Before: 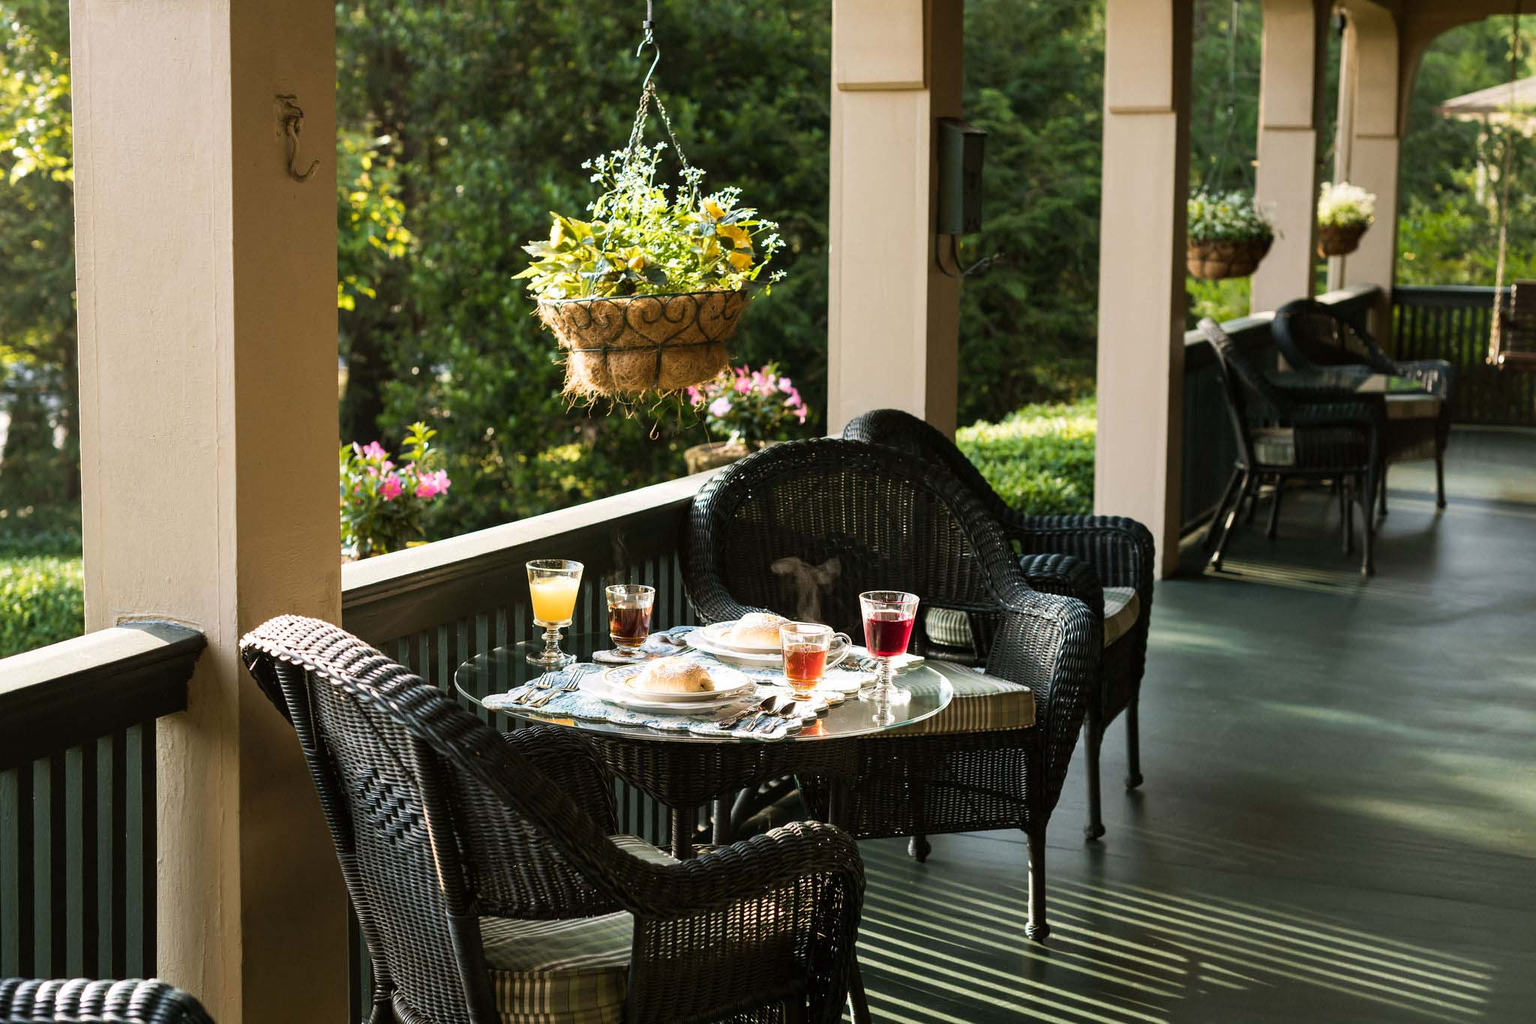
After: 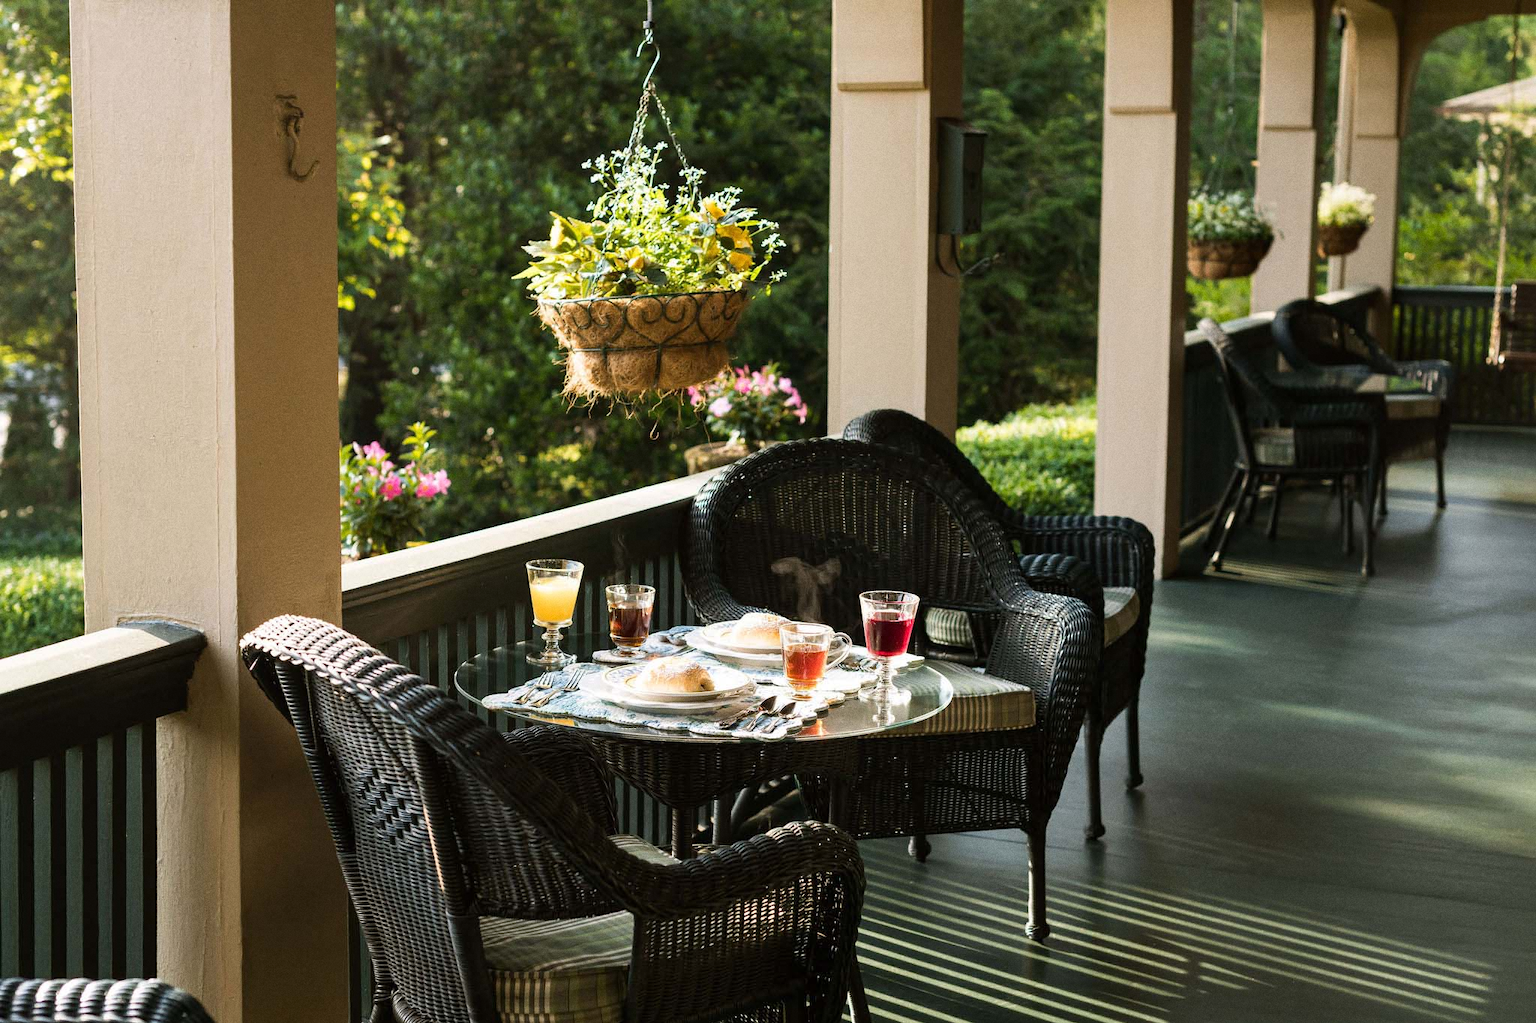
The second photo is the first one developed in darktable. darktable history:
rotate and perspective: automatic cropping original format, crop left 0, crop top 0
grain: coarseness 0.09 ISO
